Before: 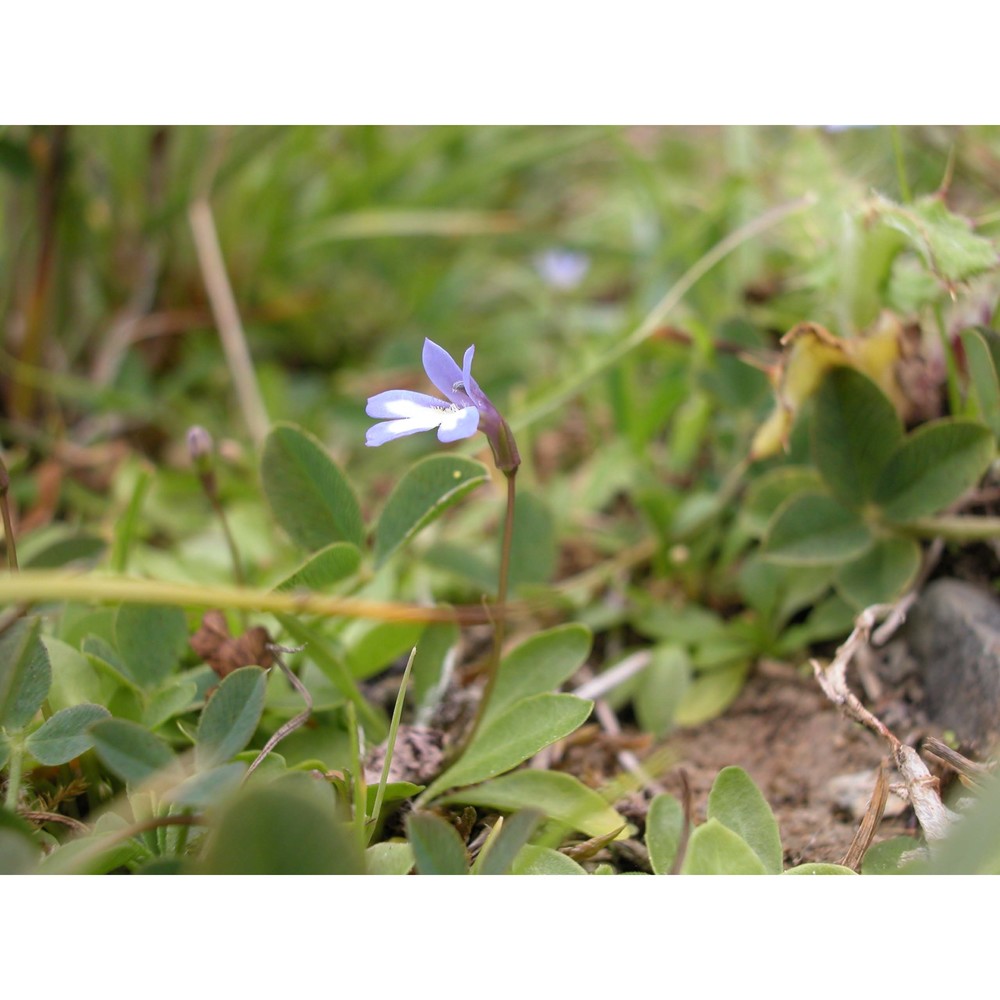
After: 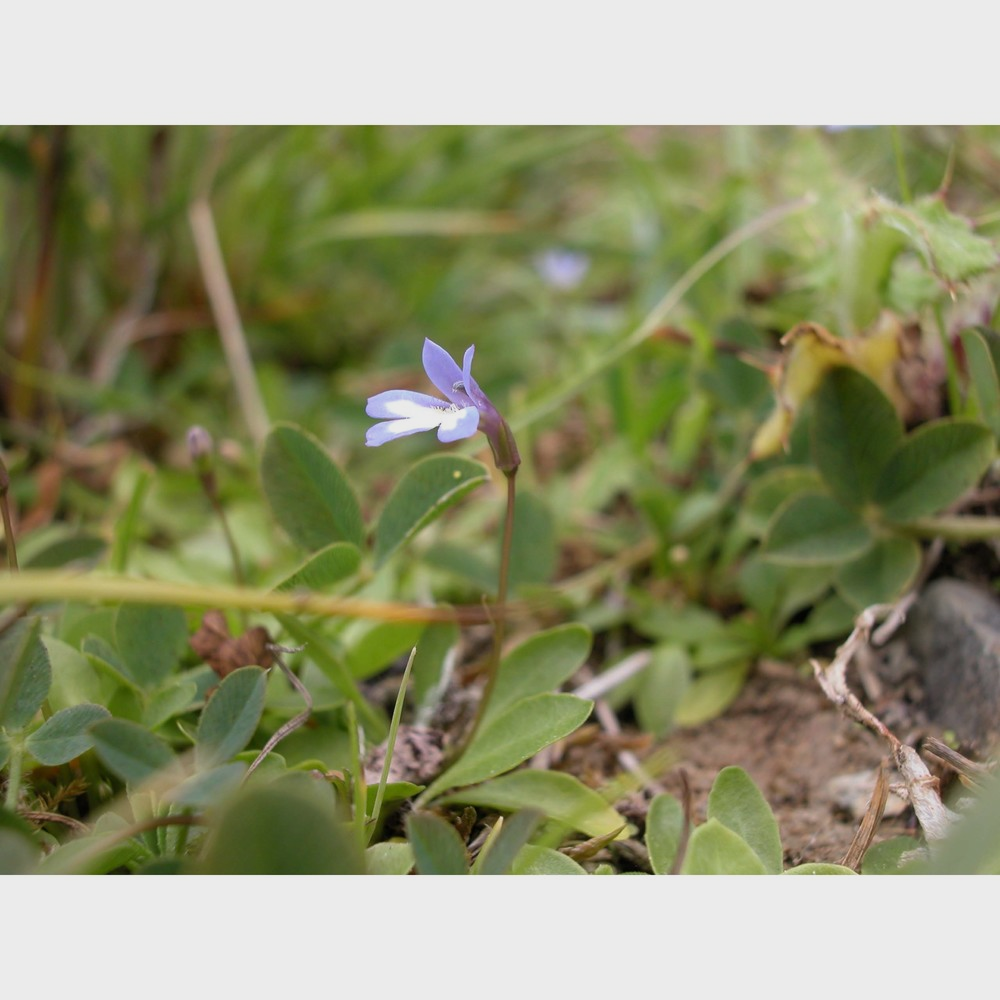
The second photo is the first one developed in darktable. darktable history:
exposure: exposure -0.265 EV, compensate exposure bias true, compensate highlight preservation false
